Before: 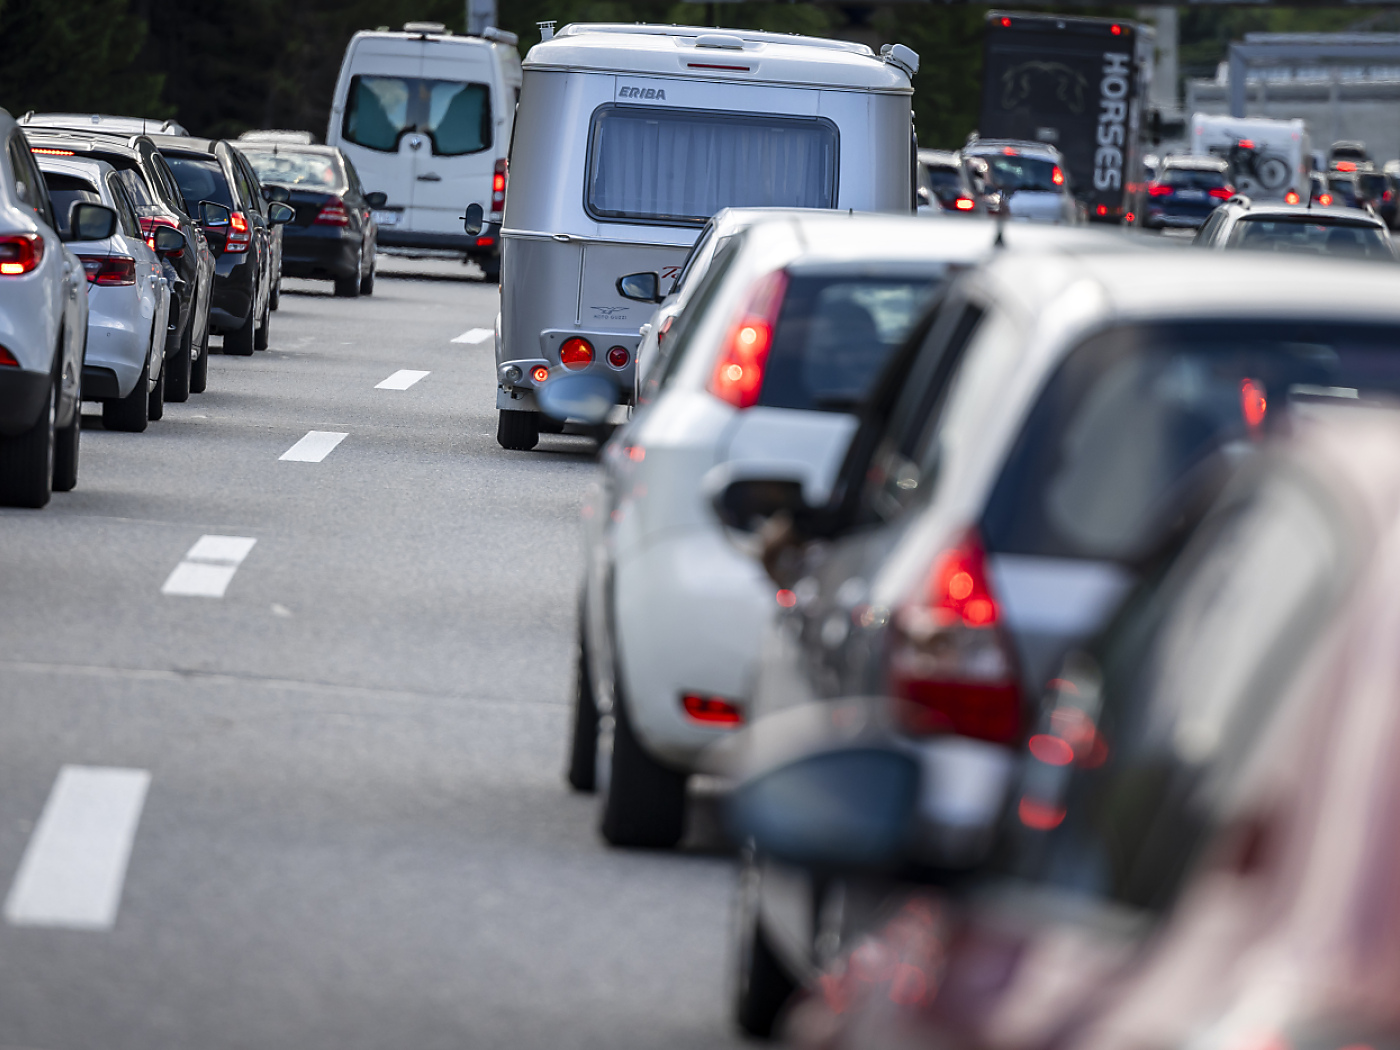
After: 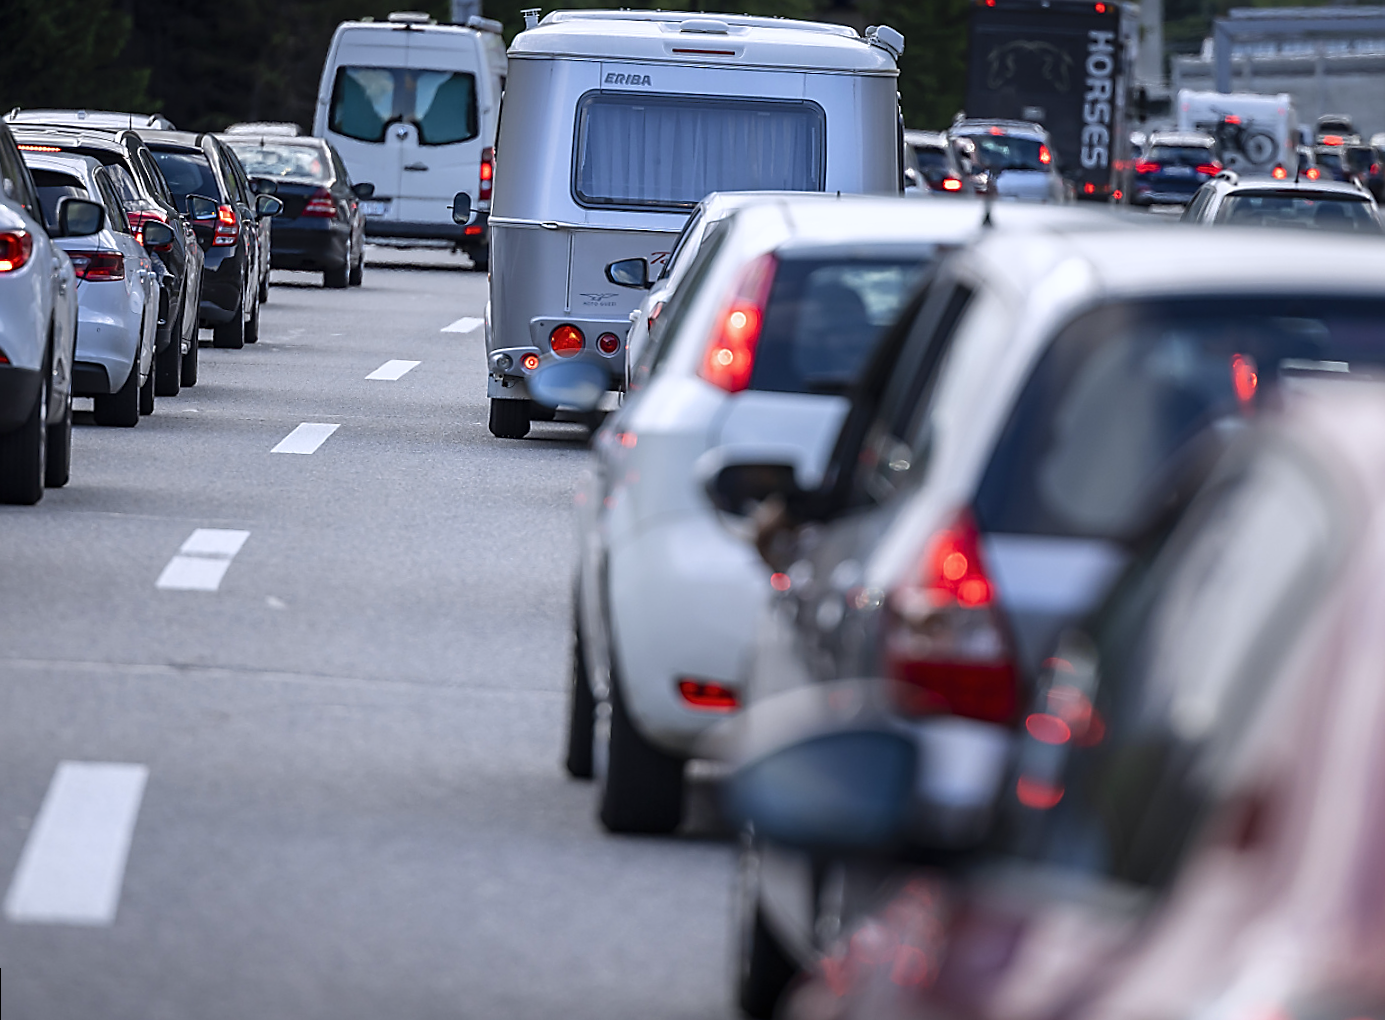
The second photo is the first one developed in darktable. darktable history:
local contrast: mode bilateral grid, contrast 100, coarseness 100, detail 91%, midtone range 0.2
sharpen: on, module defaults
color calibration: illuminant as shot in camera, x 0.358, y 0.373, temperature 4628.91 K
rotate and perspective: rotation -1°, crop left 0.011, crop right 0.989, crop top 0.025, crop bottom 0.975
